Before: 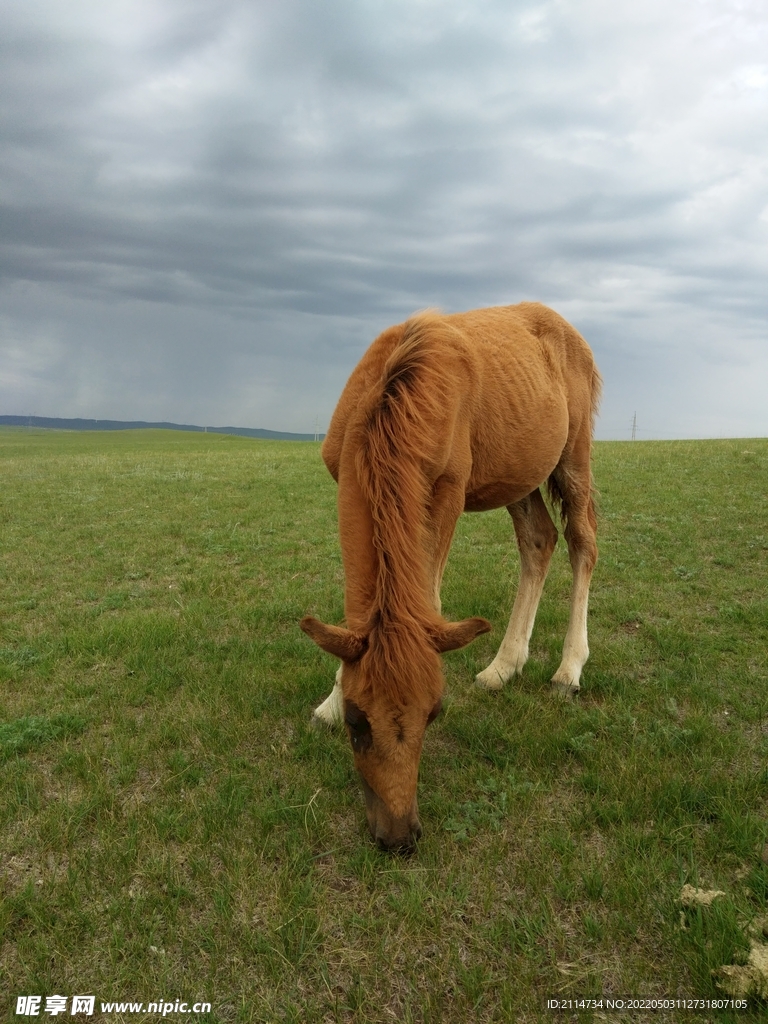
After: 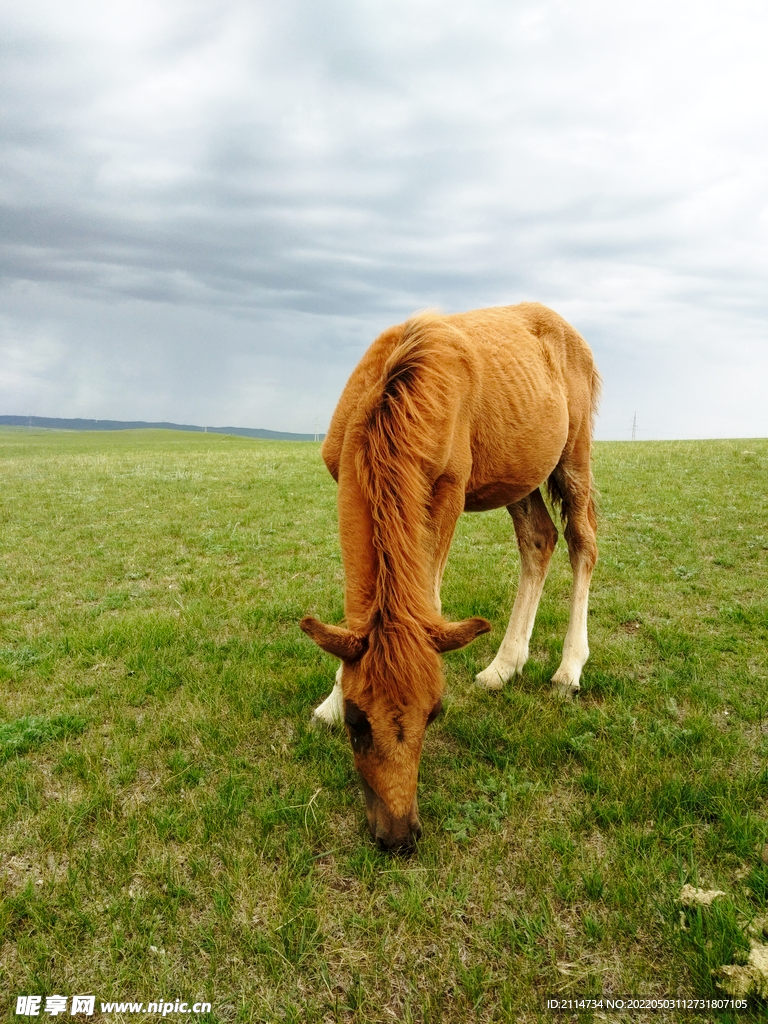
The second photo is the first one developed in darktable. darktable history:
contrast brightness saturation: saturation -0.05
local contrast: highlights 100%, shadows 100%, detail 120%, midtone range 0.2
base curve: curves: ch0 [(0, 0) (0.028, 0.03) (0.121, 0.232) (0.46, 0.748) (0.859, 0.968) (1, 1)], preserve colors none
